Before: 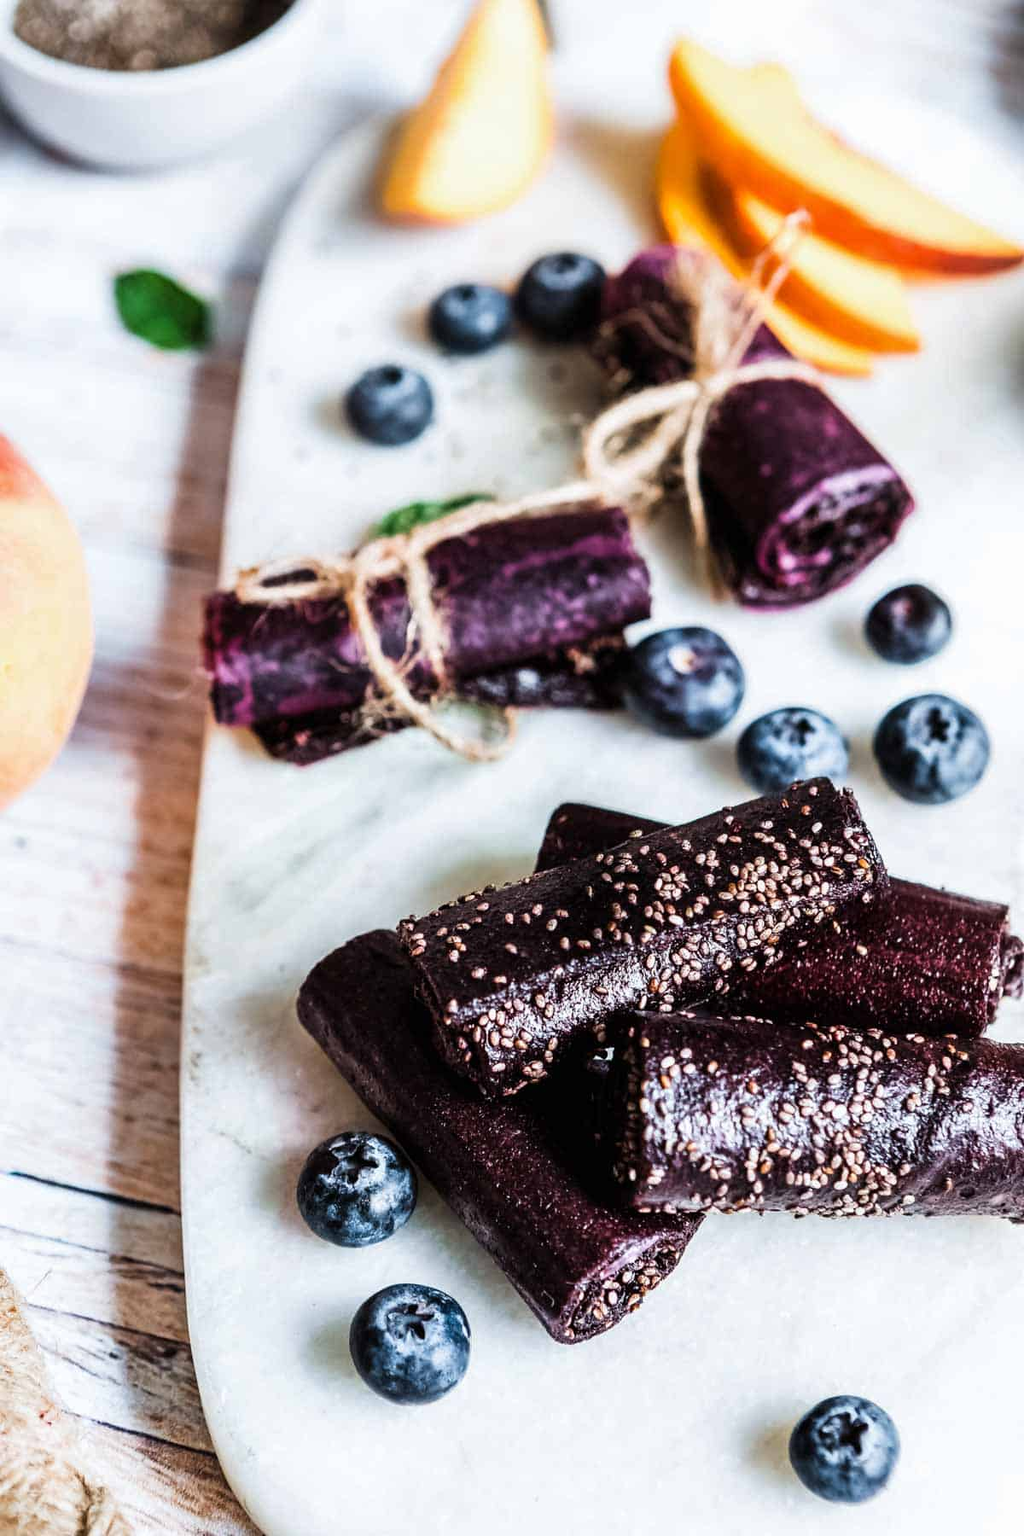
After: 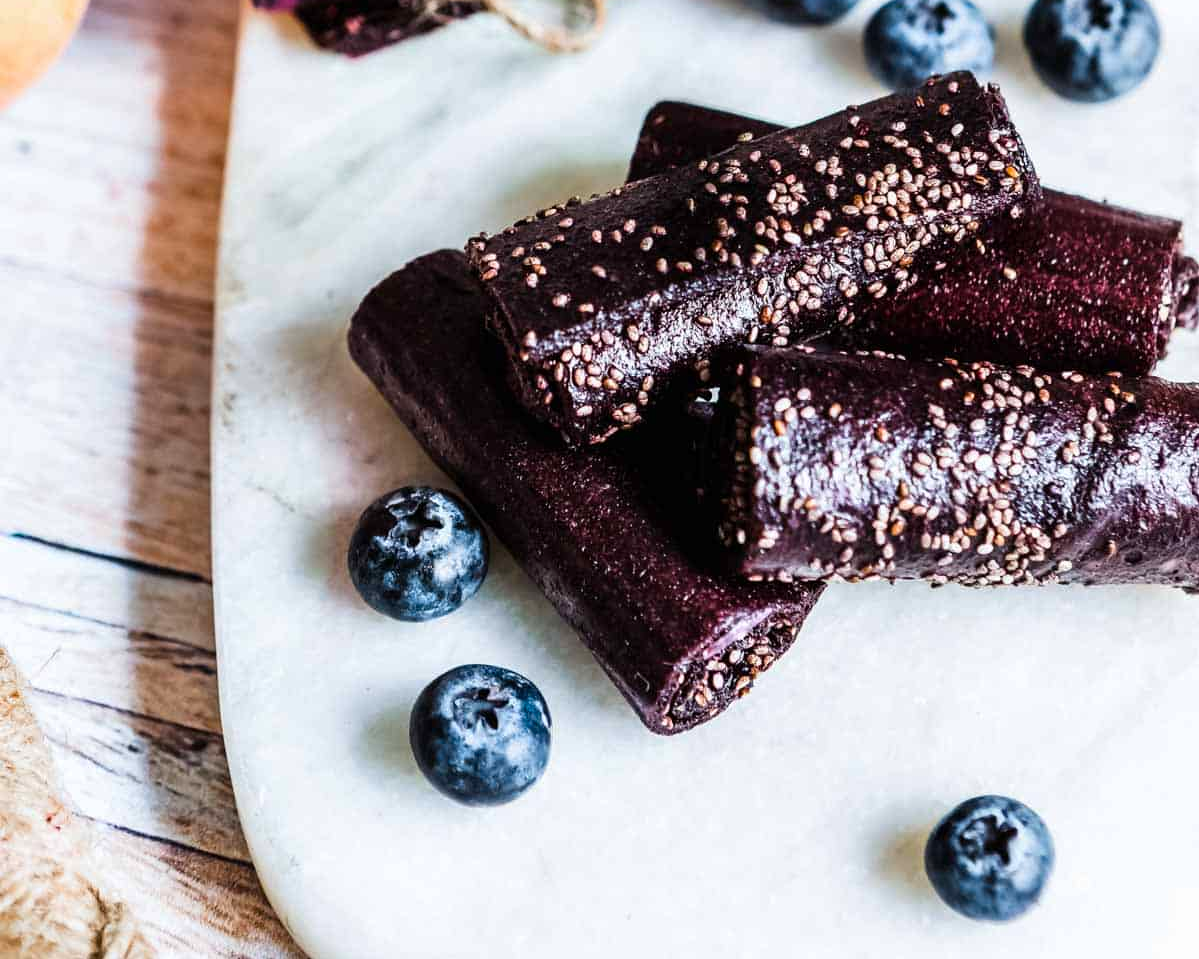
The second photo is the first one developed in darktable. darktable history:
color balance rgb: linear chroma grading › global chroma 14.752%, perceptual saturation grading › global saturation 0.522%
crop and rotate: top 46.698%, right 0.075%
